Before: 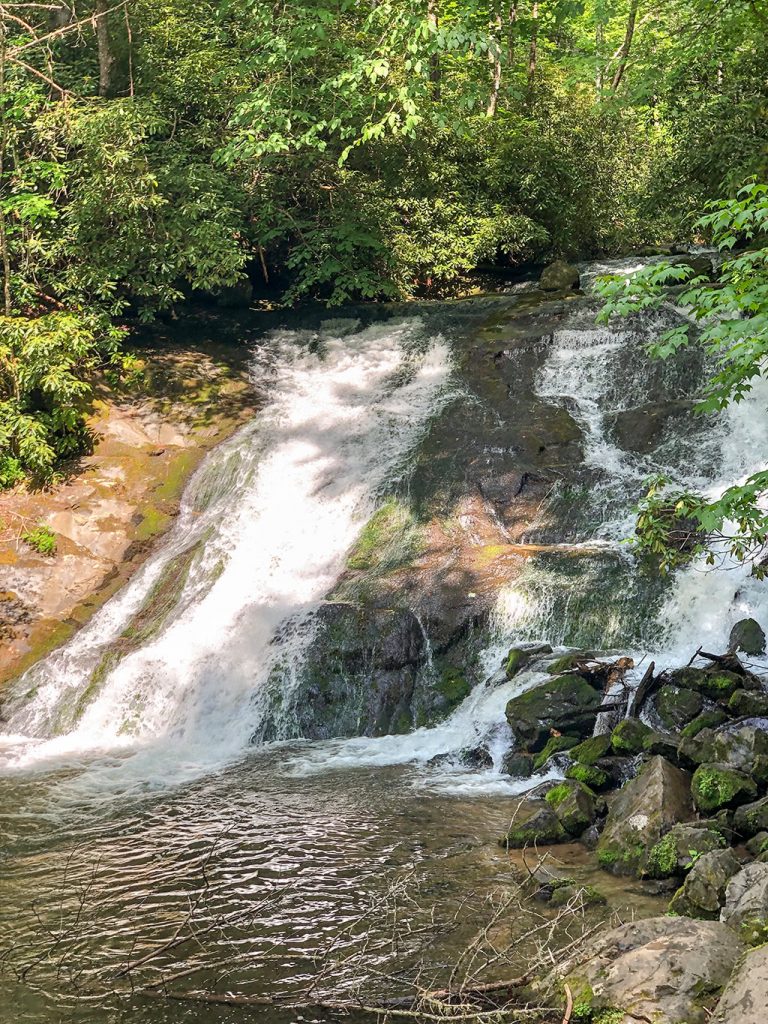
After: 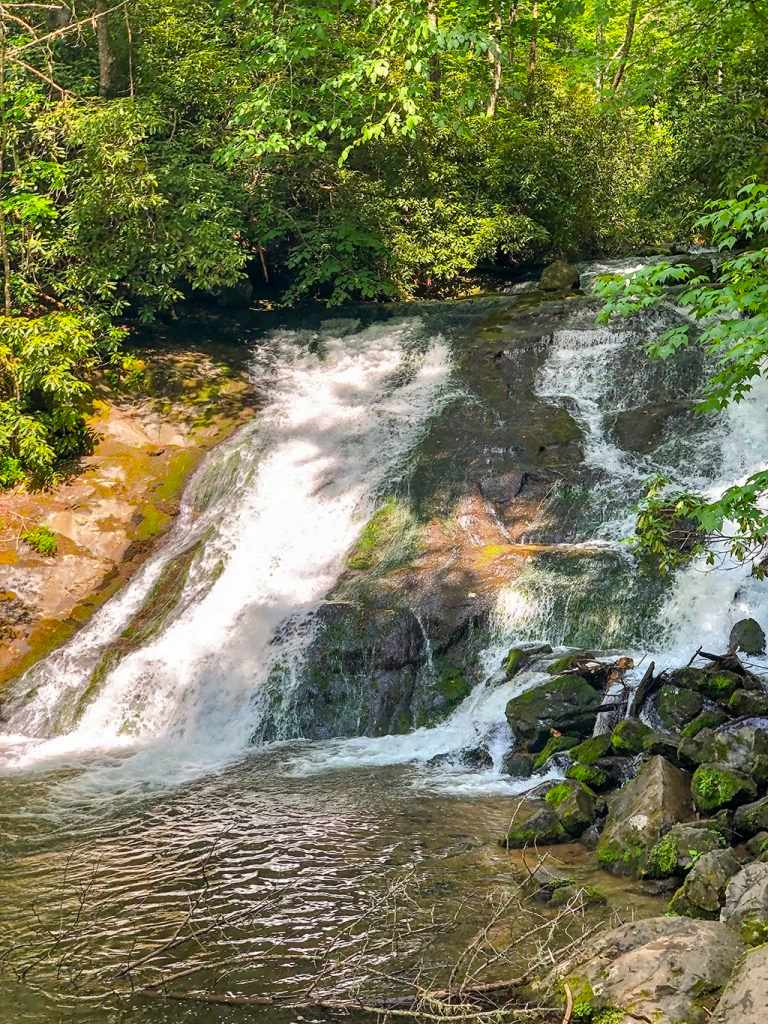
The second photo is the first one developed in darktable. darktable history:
color balance rgb: linear chroma grading › global chroma 8.33%, perceptual saturation grading › global saturation 18.52%, global vibrance 7.87%
shadows and highlights: radius 108.52, shadows 44.07, highlights -67.8, low approximation 0.01, soften with gaussian
